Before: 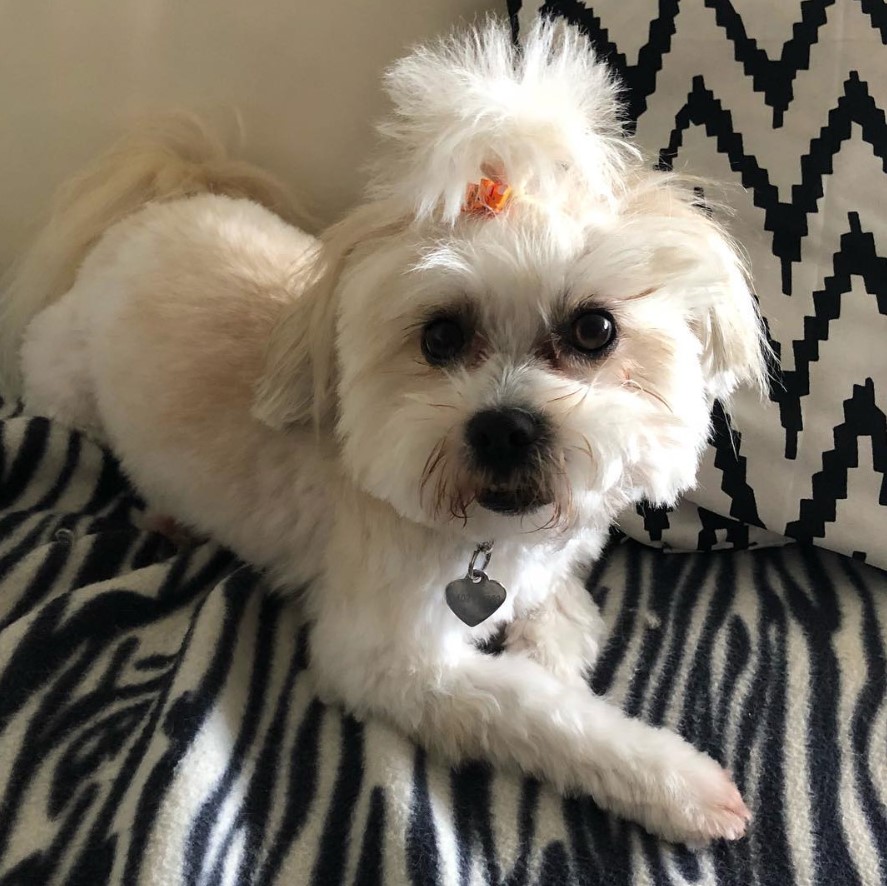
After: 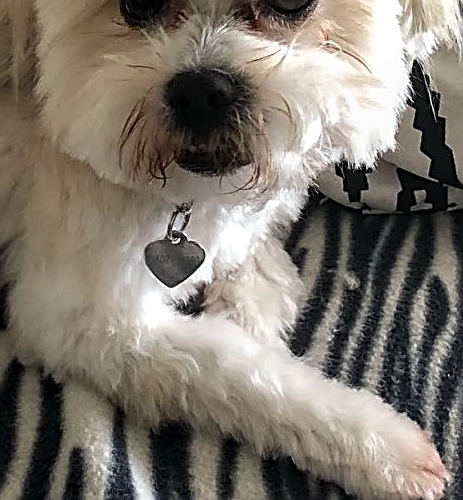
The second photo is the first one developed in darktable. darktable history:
crop: left 34.026%, top 38.331%, right 13.717%, bottom 5.167%
local contrast: on, module defaults
sharpen: amount 1.009
tone equalizer: -8 EV 0.061 EV, edges refinement/feathering 500, mask exposure compensation -1.57 EV, preserve details no
